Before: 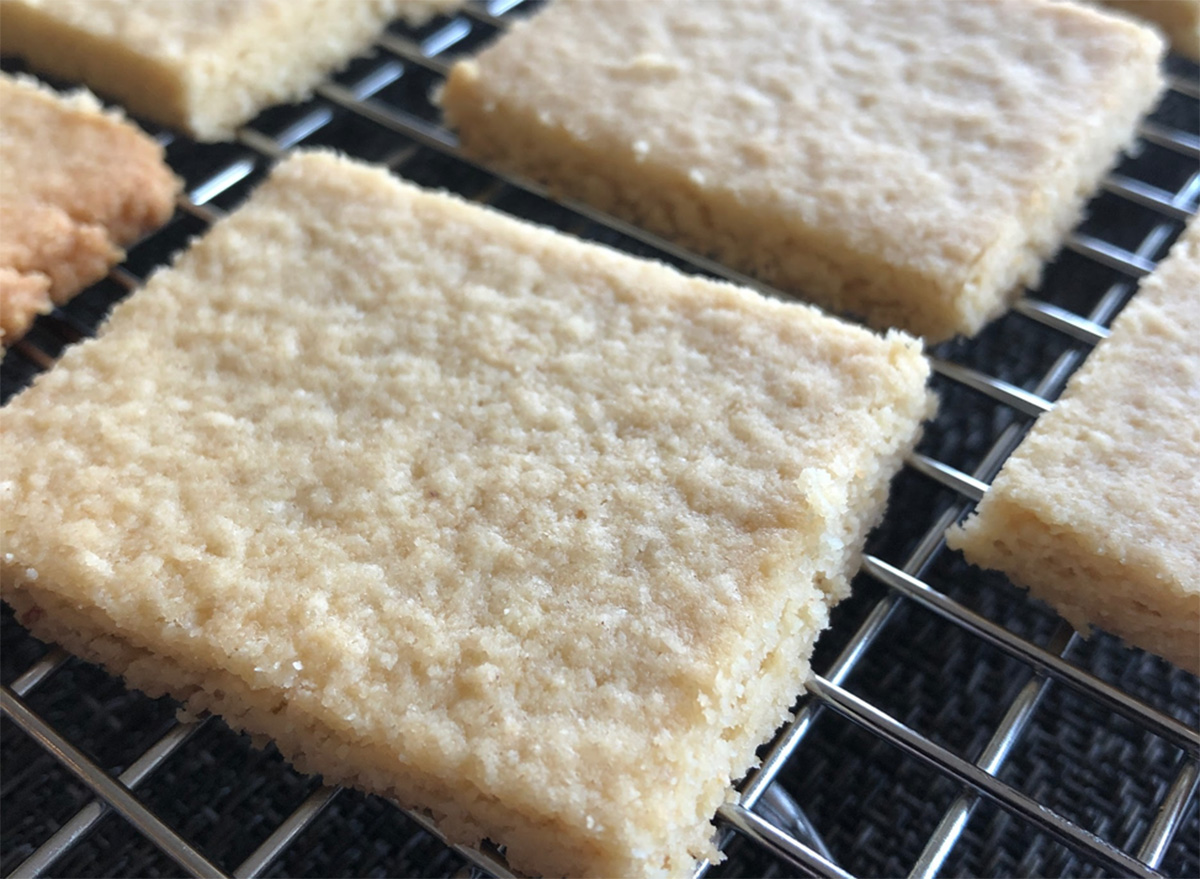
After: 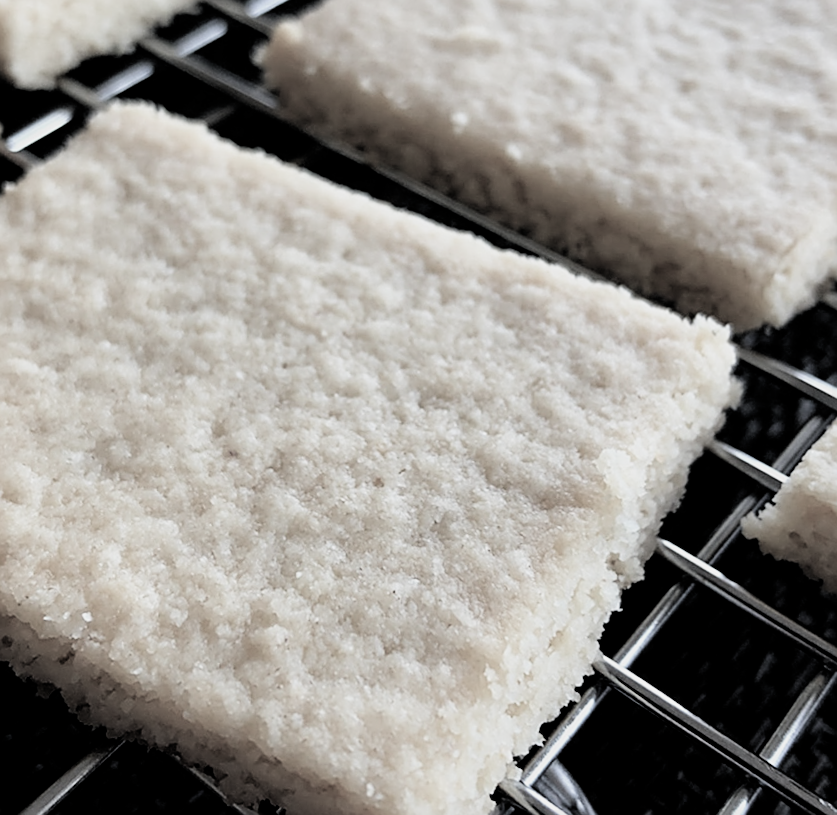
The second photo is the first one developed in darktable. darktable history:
crop and rotate: angle -3.29°, left 13.984%, top 0.023%, right 10.883%, bottom 0.053%
sharpen: on, module defaults
exposure: black level correction 0.007, exposure 0.155 EV, compensate exposure bias true, compensate highlight preservation false
filmic rgb: black relative exposure -5.04 EV, white relative exposure 3.98 EV, hardness 2.9, contrast 1.3, highlights saturation mix -30.51%, color science v4 (2020), contrast in shadows soft, contrast in highlights soft
